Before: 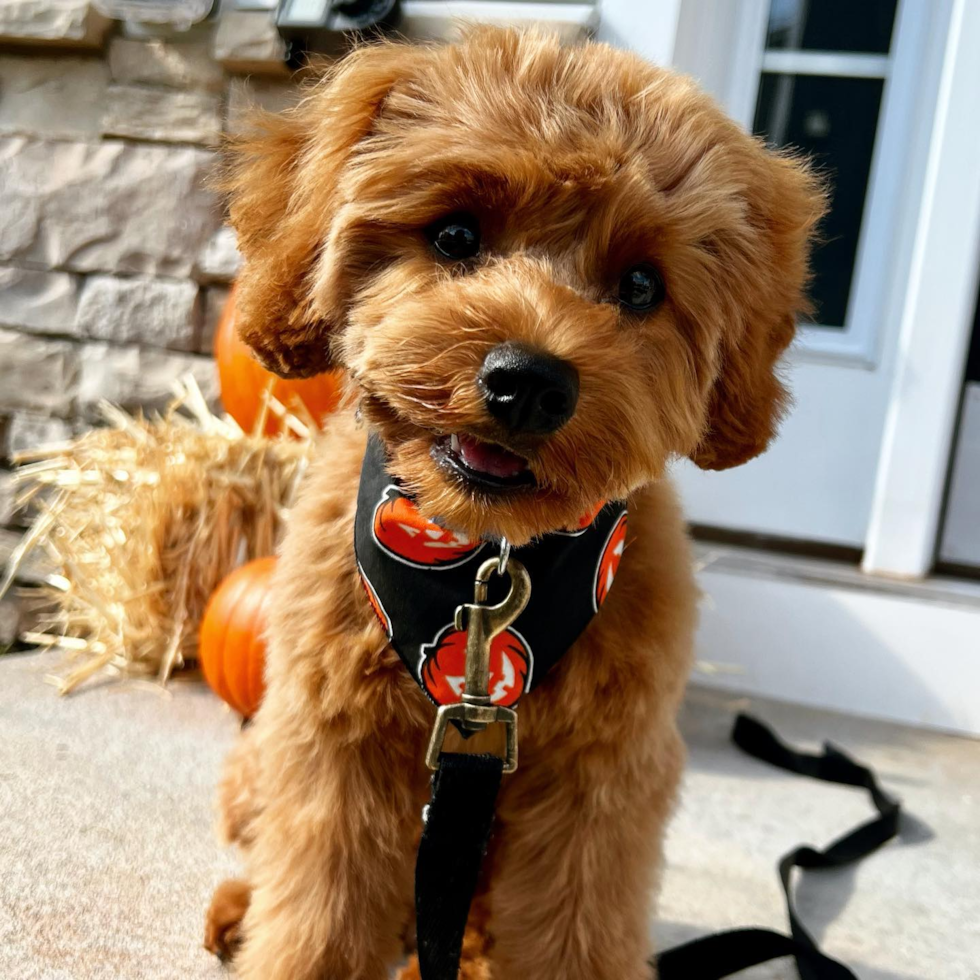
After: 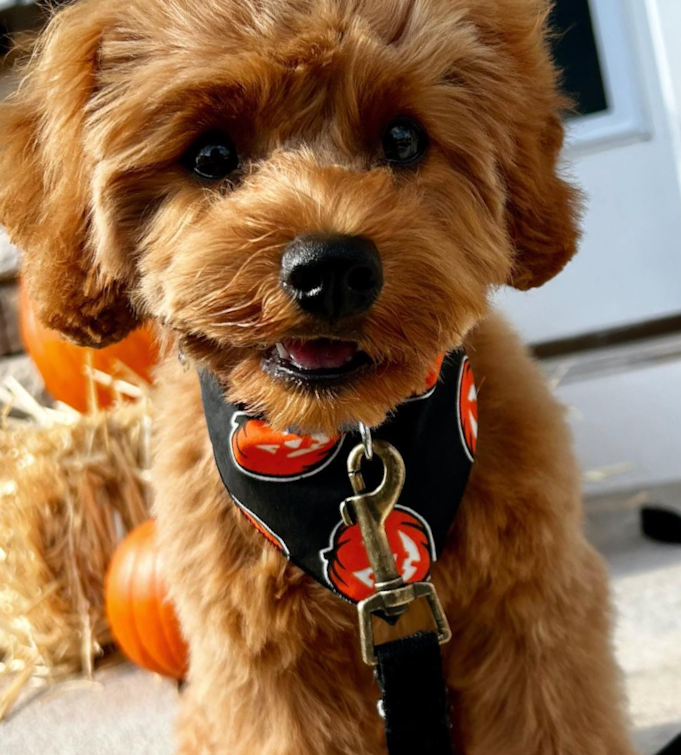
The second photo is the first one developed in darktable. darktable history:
crop and rotate: angle 20.01°, left 6.718%, right 4.159%, bottom 1.165%
